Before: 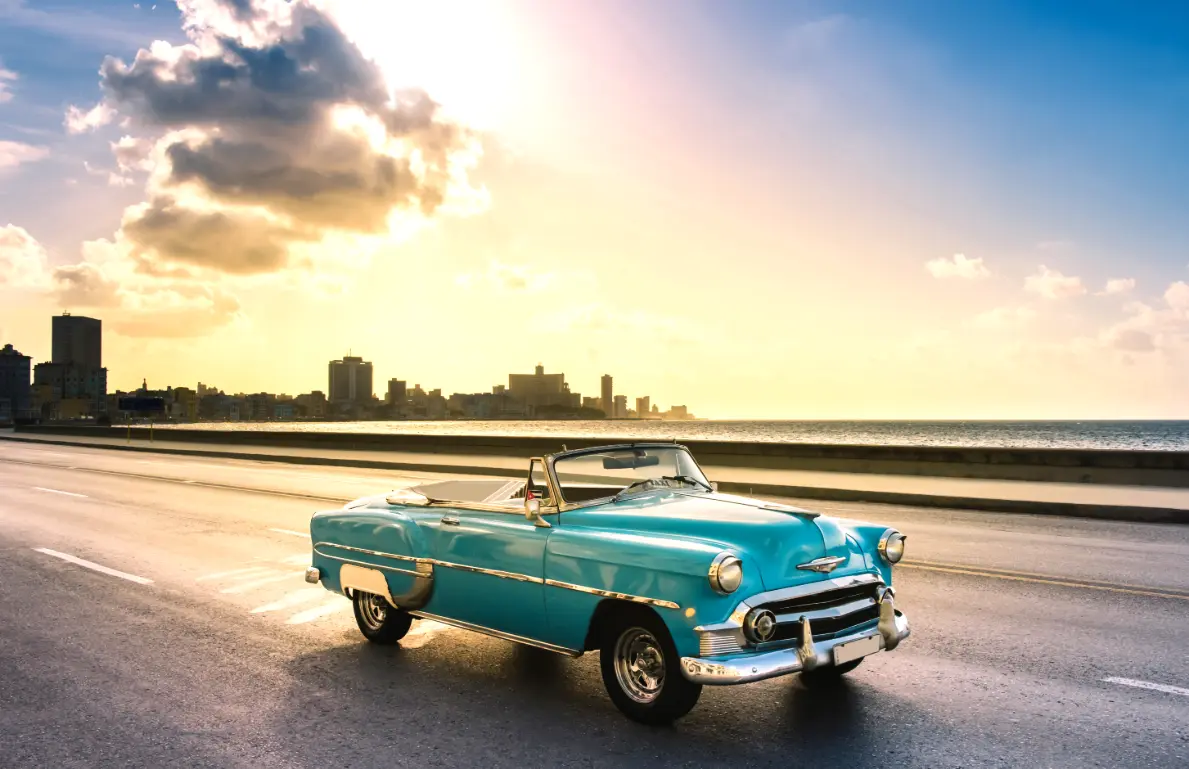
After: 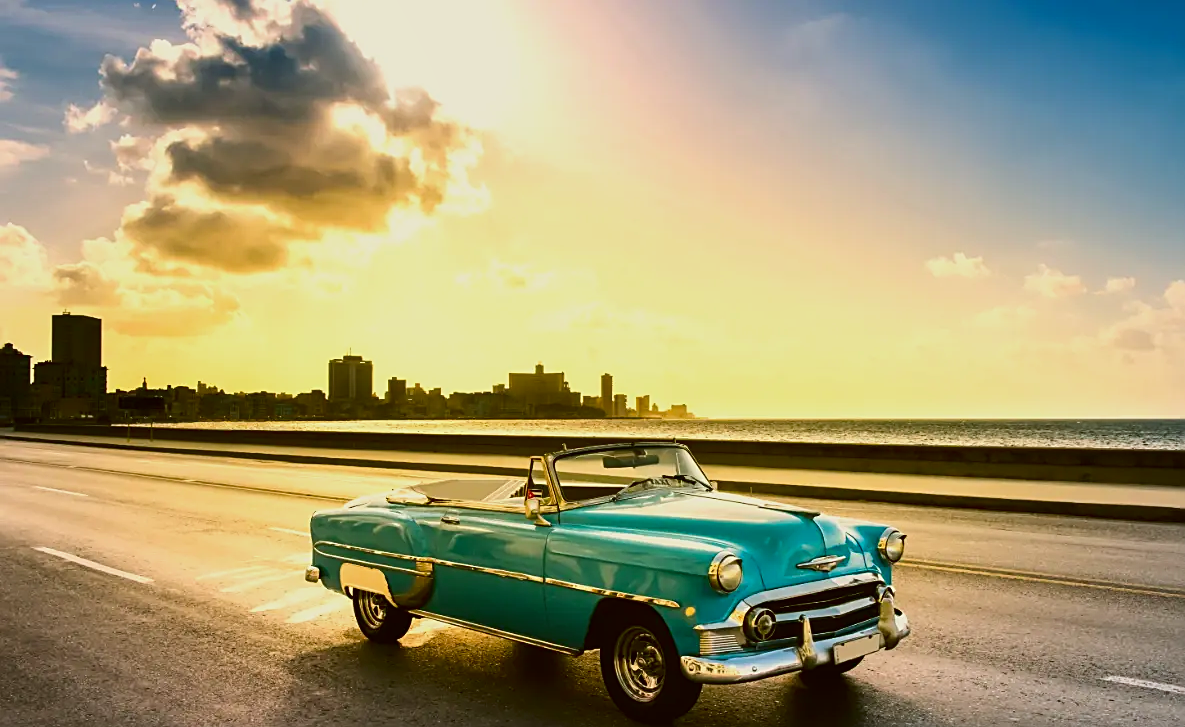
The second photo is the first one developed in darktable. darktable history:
color correction: highlights a* -1.82, highlights b* 10.46, shadows a* 0.242, shadows b* 19.37
shadows and highlights: radius 120.54, shadows 21.79, white point adjustment -9.55, highlights -12.52, soften with gaussian
crop: top 0.255%, right 0.258%, bottom 5.078%
sharpen: on, module defaults
contrast brightness saturation: contrast 0.132, brightness -0.055, saturation 0.156
